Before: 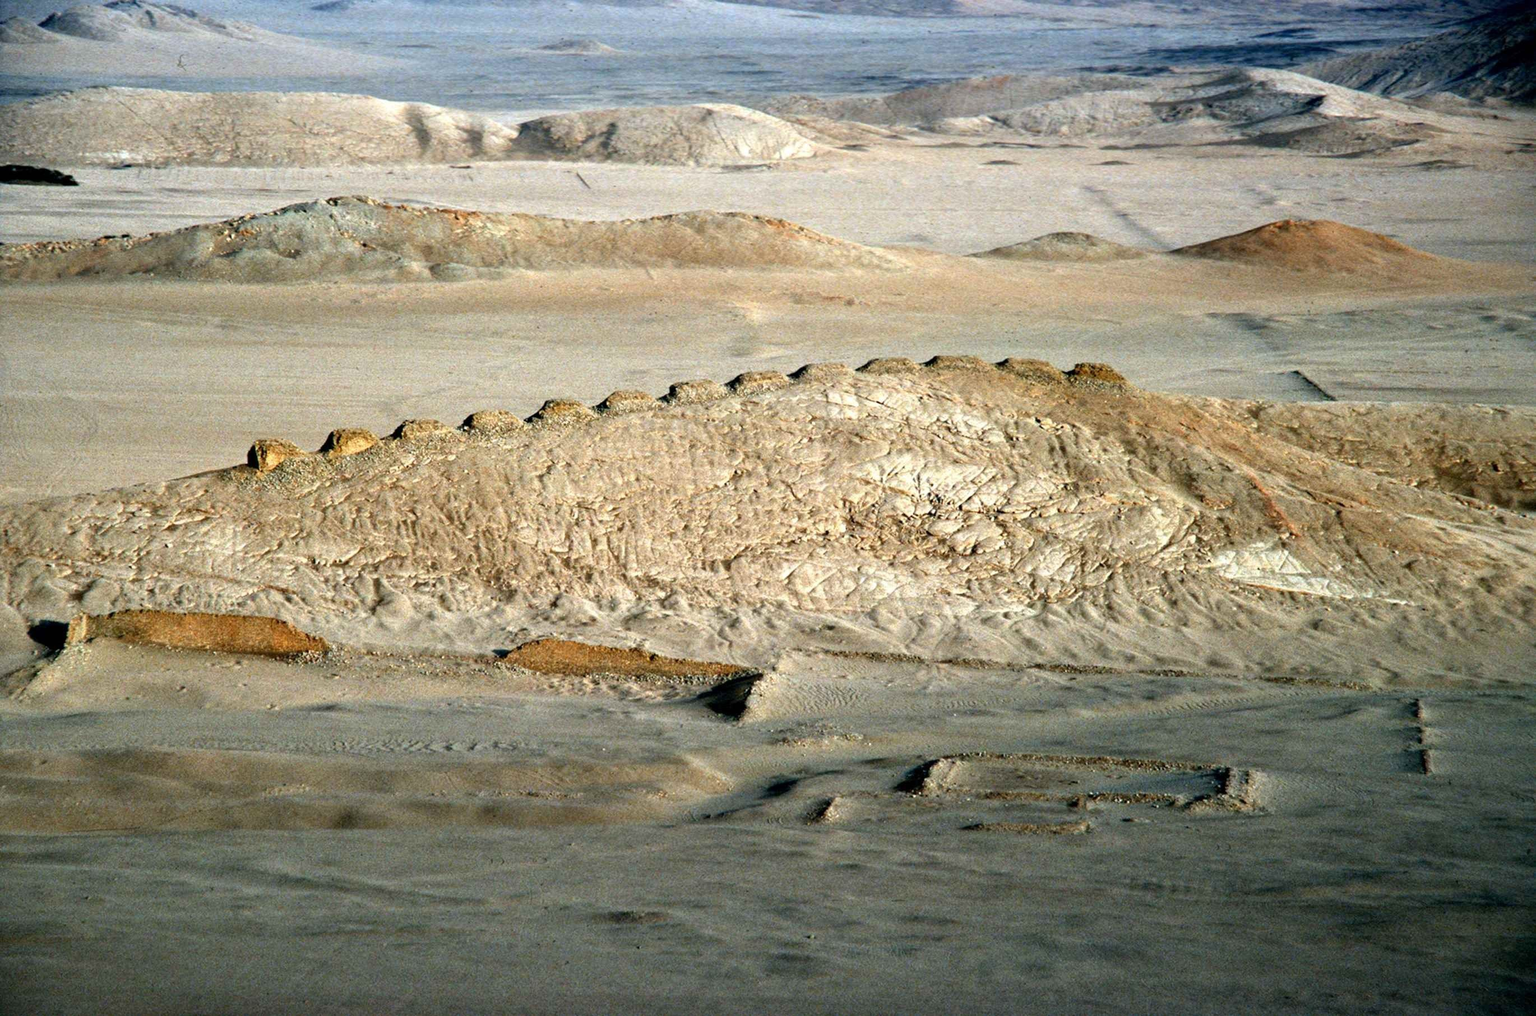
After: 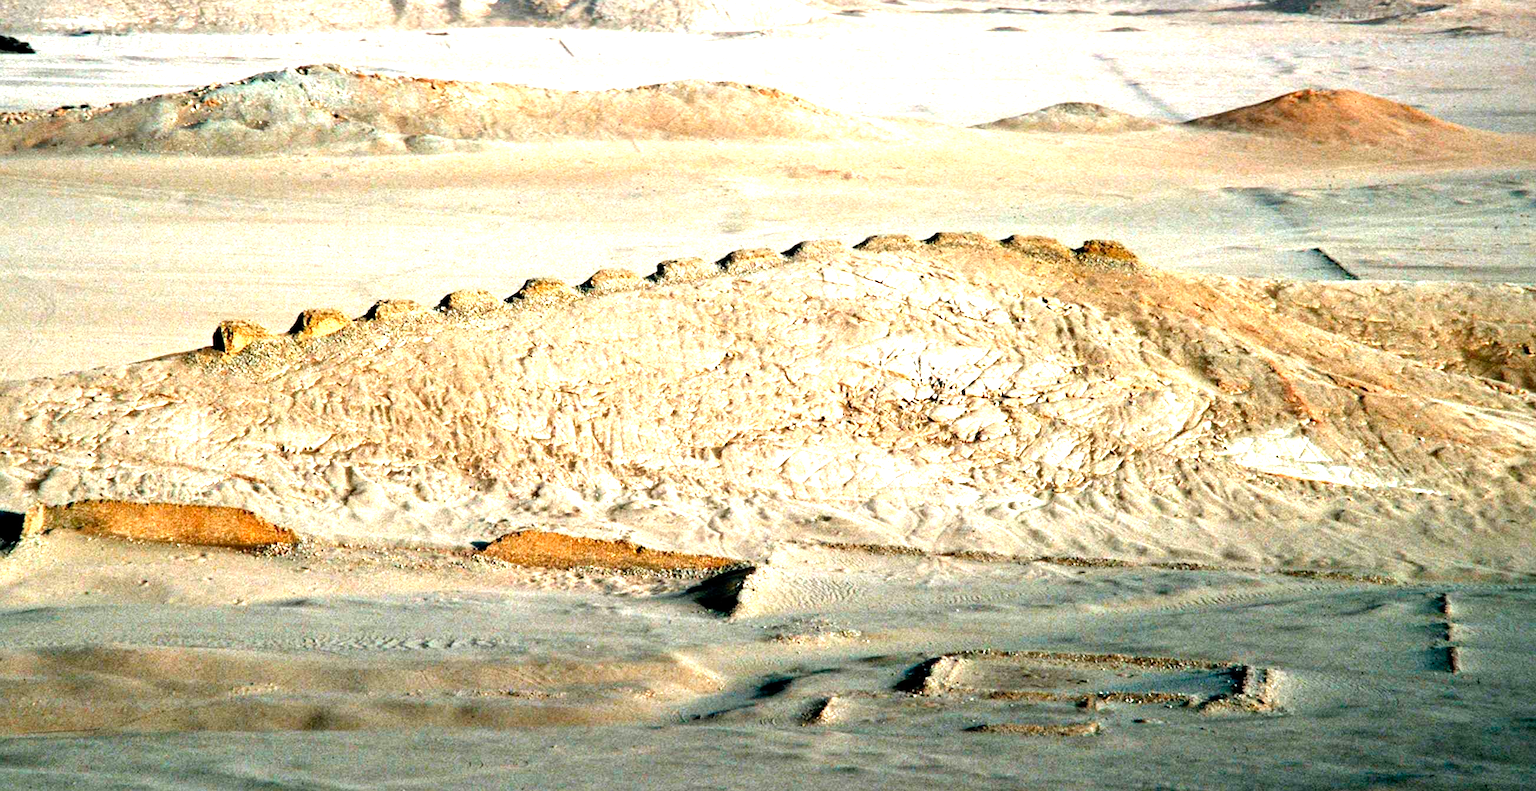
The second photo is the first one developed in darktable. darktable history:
crop and rotate: left 2.991%, top 13.302%, right 1.981%, bottom 12.636%
levels: levels [0, 0.374, 0.749]
